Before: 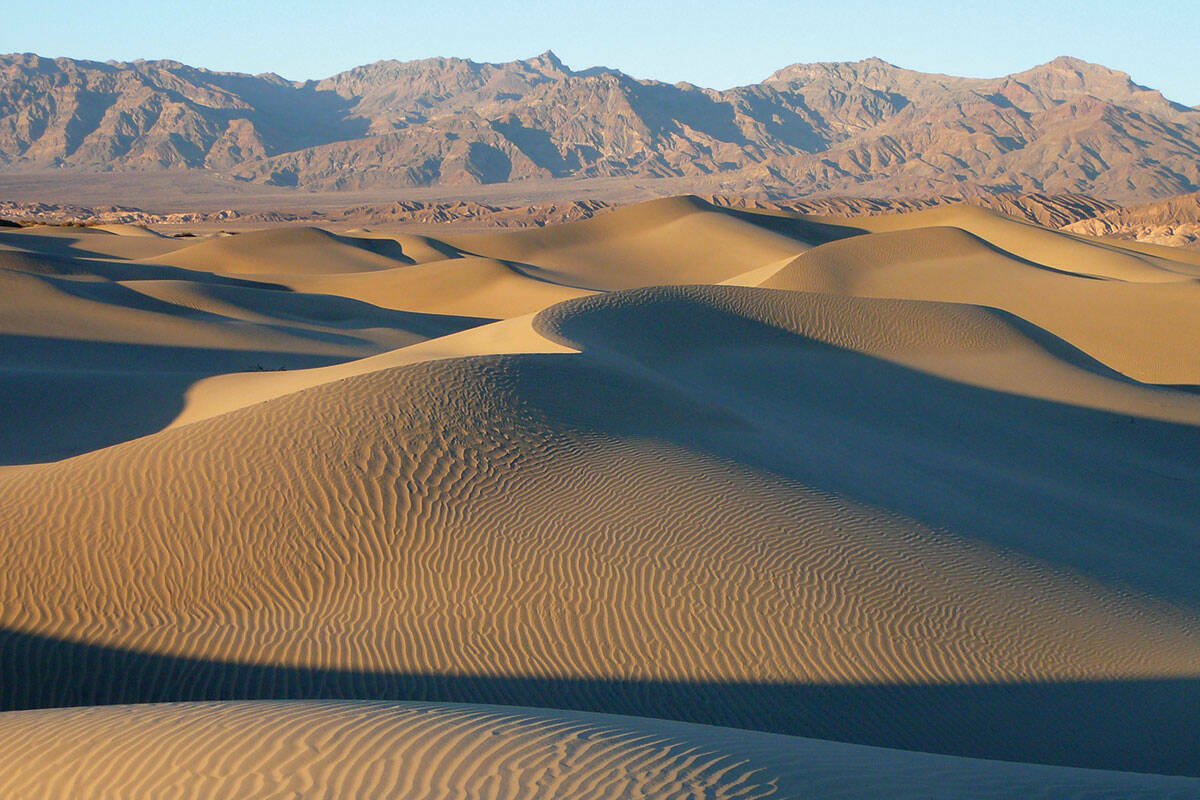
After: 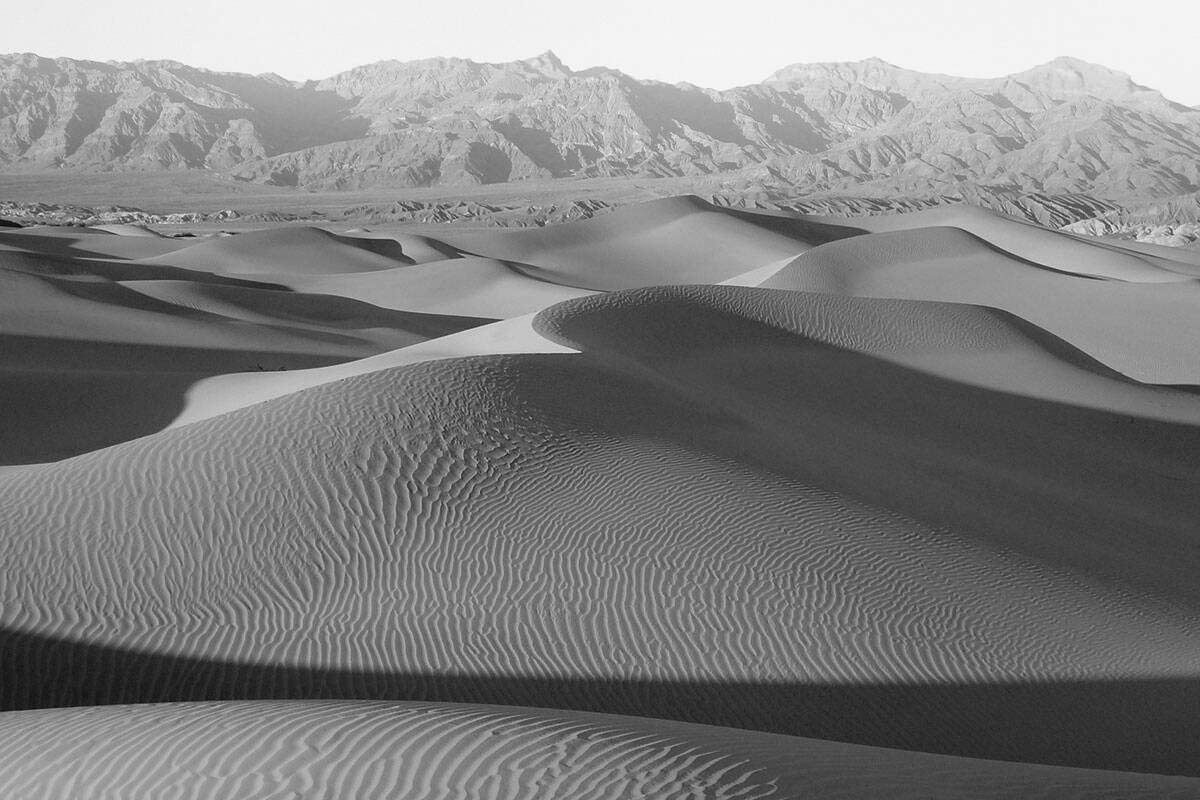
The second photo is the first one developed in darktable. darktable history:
bloom: on, module defaults
monochrome: a 16.01, b -2.65, highlights 0.52
